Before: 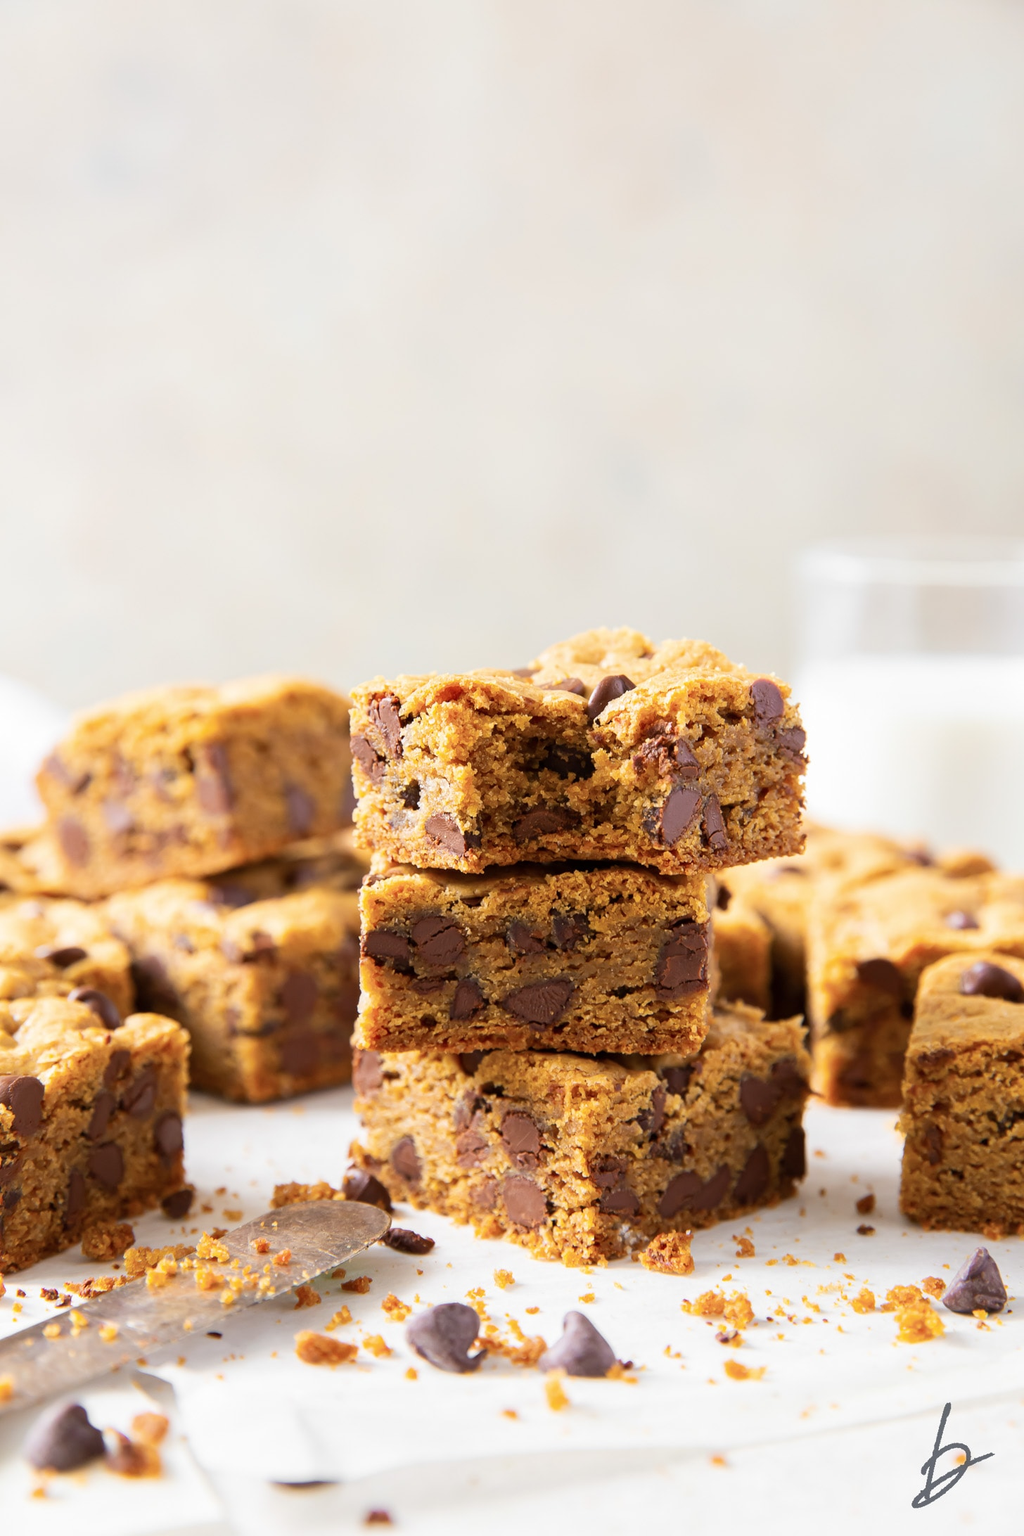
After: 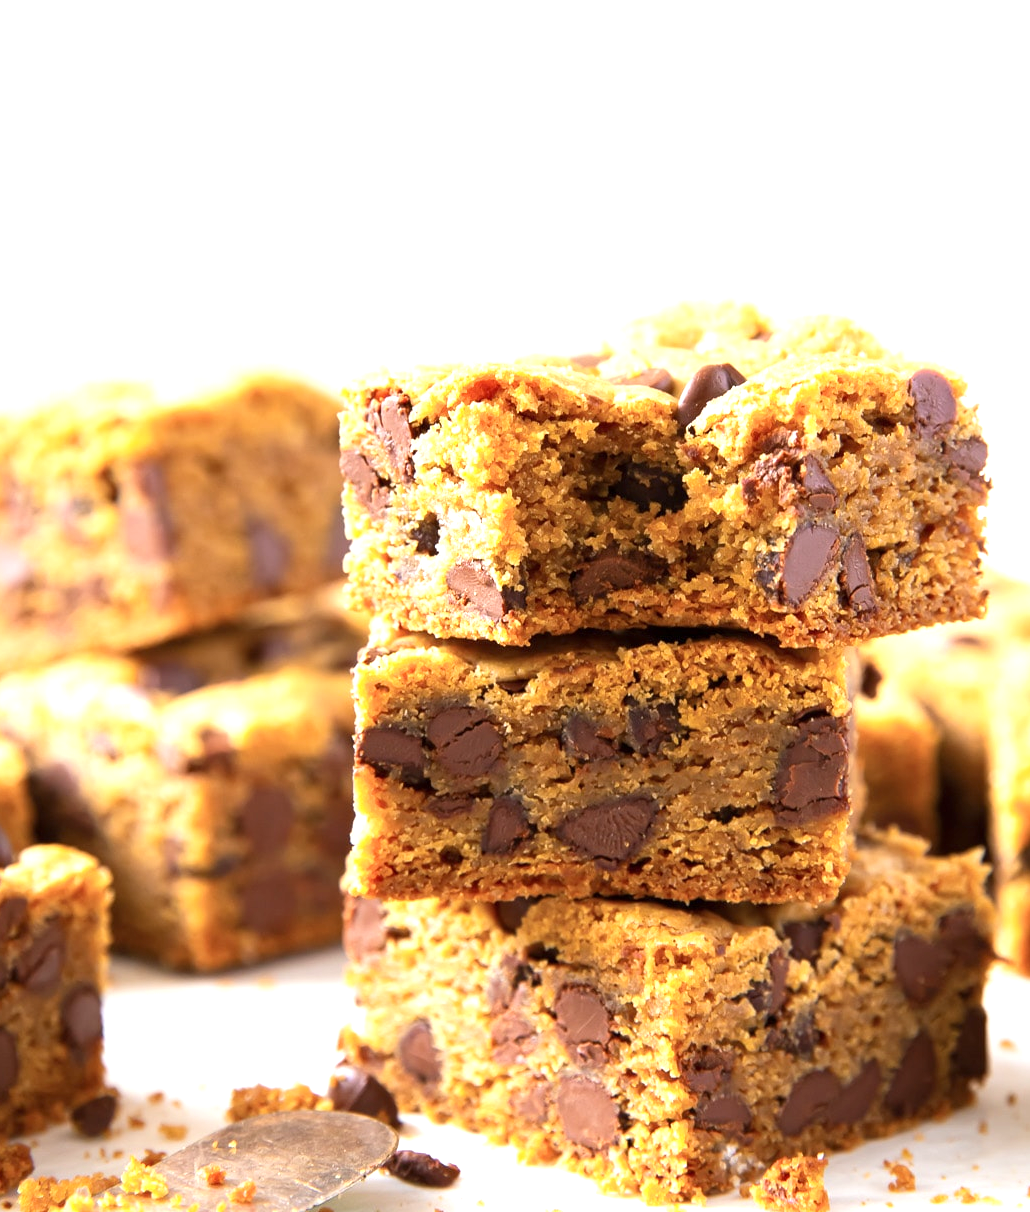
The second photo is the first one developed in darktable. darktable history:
exposure: exposure 0.701 EV, compensate highlight preservation false
crop: left 10.915%, top 27.326%, right 18.279%, bottom 17.145%
